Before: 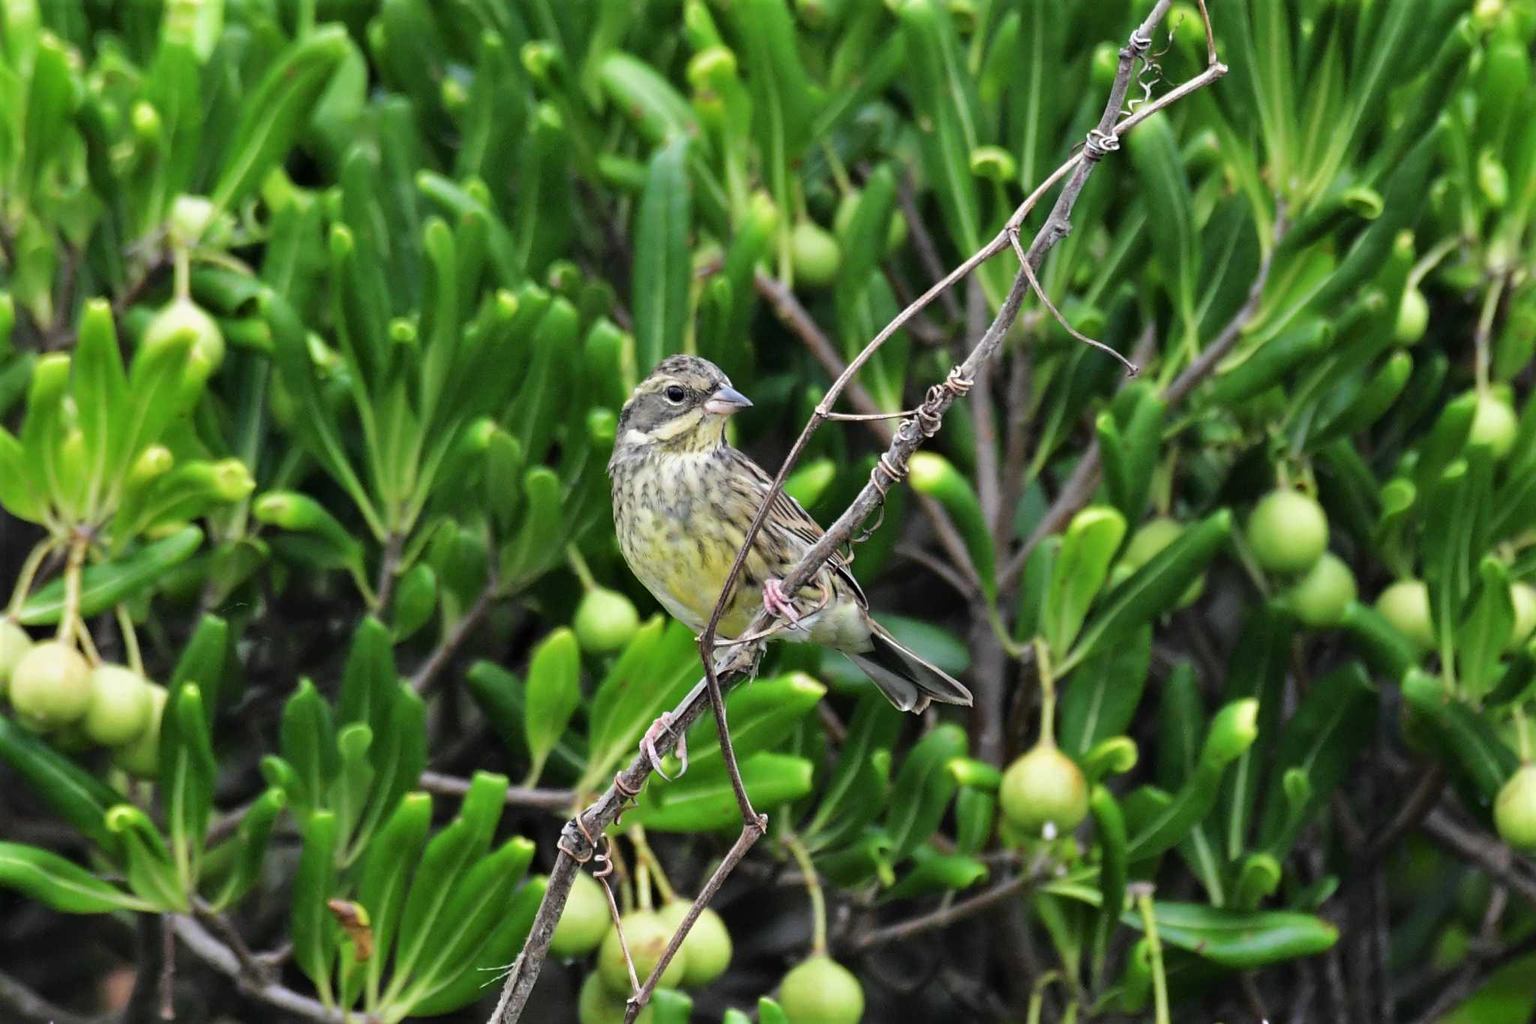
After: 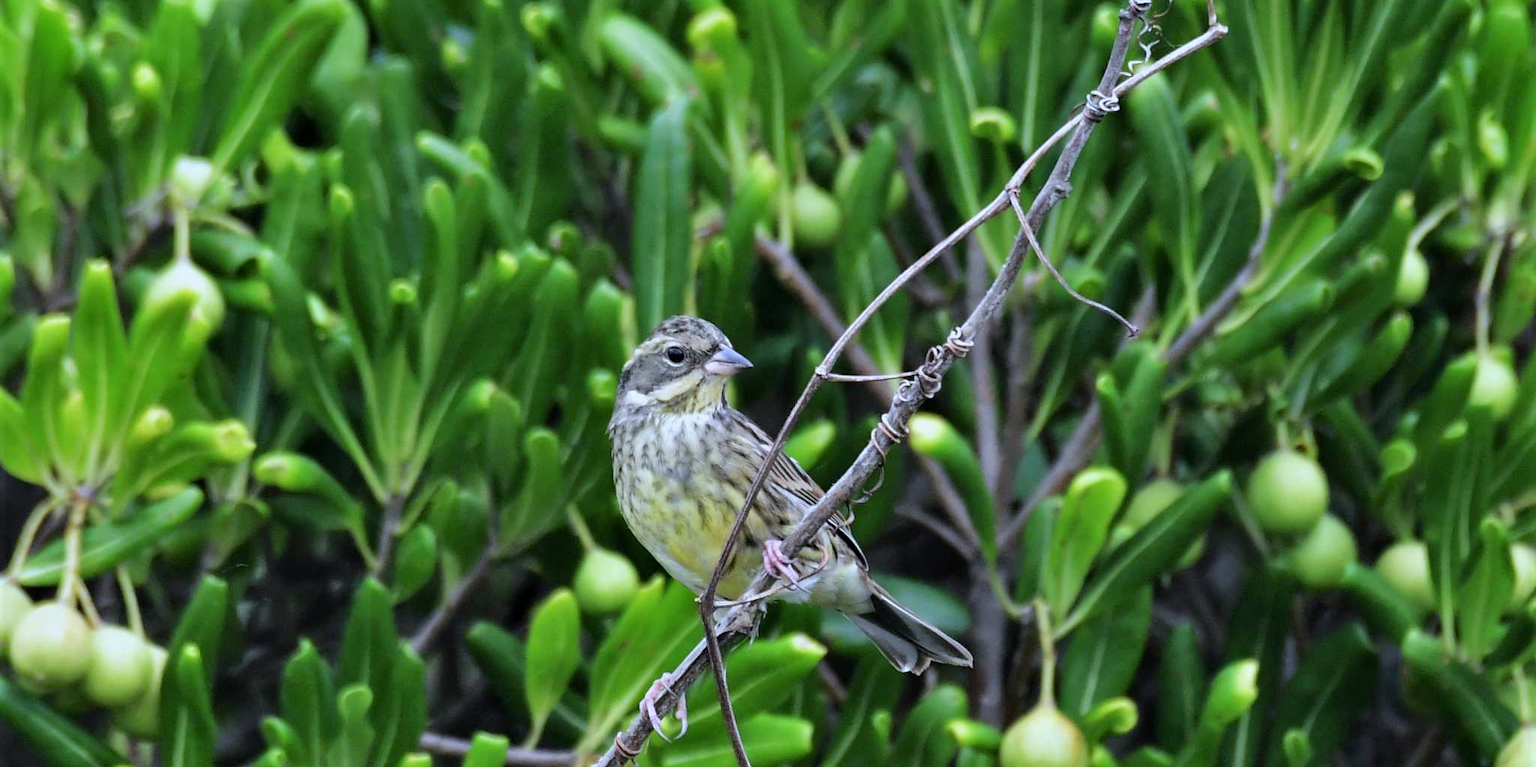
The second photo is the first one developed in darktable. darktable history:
white balance: red 0.948, green 1.02, blue 1.176
crop: top 3.857%, bottom 21.132%
exposure: black level correction 0.001, exposure -0.125 EV, compensate exposure bias true, compensate highlight preservation false
